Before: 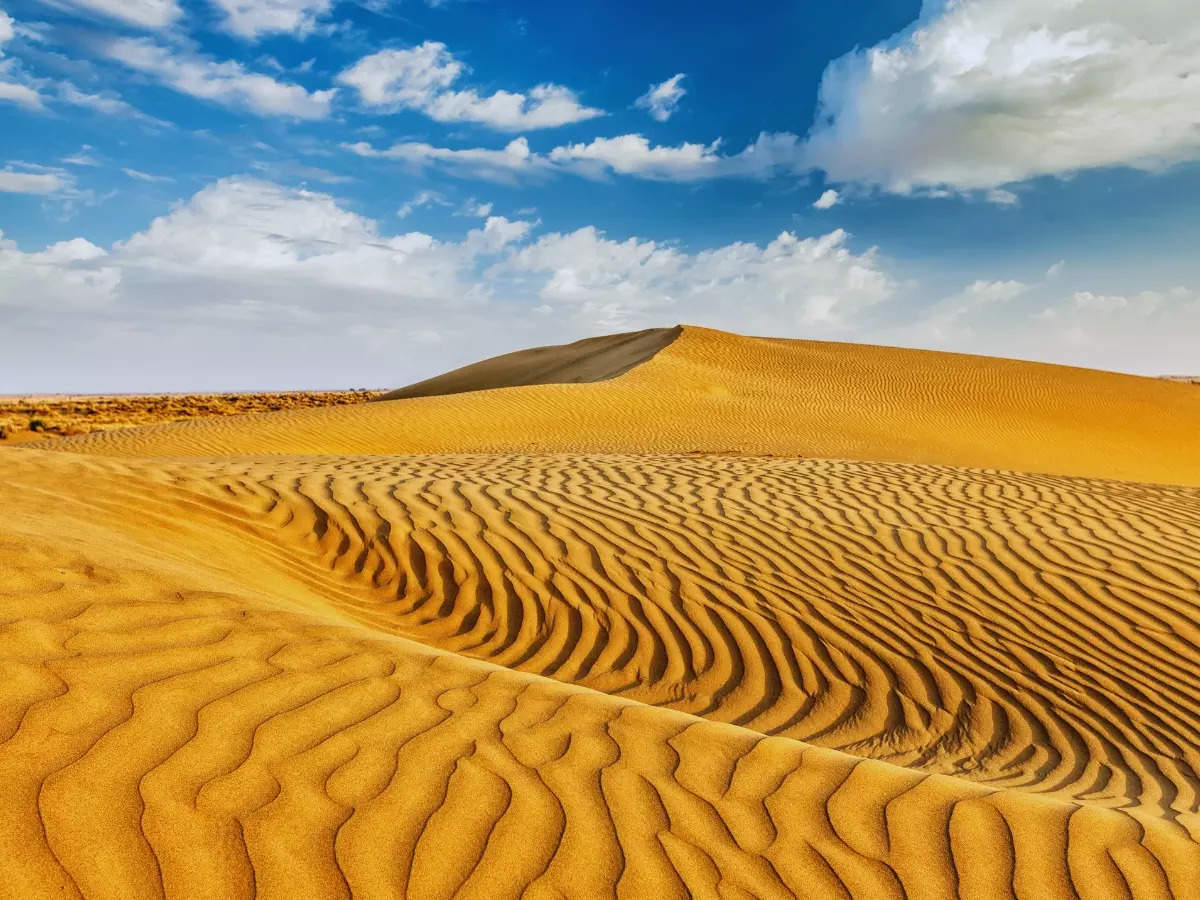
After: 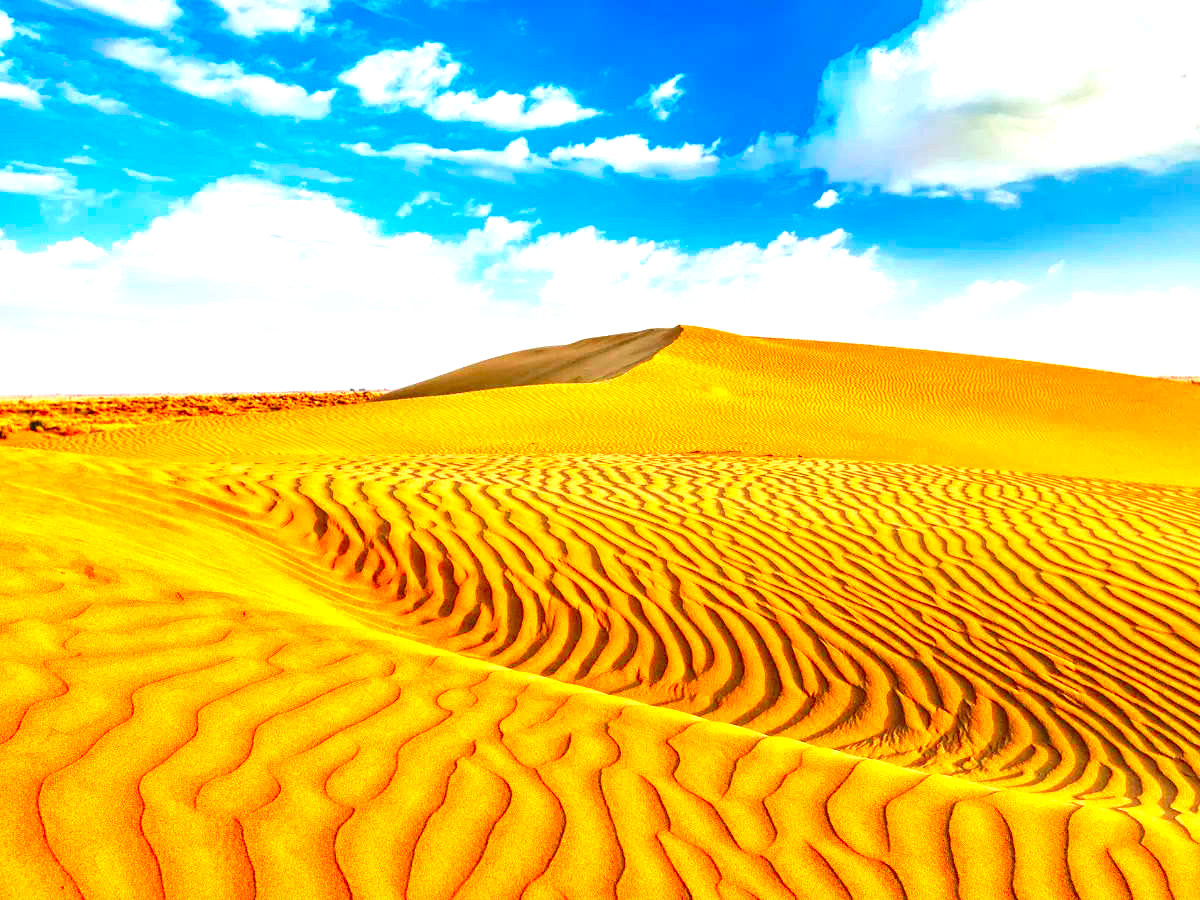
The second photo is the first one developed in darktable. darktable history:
exposure: black level correction 0, exposure 1.173 EV, compensate exposure bias true, compensate highlight preservation false
color contrast: green-magenta contrast 1.69, blue-yellow contrast 1.49
